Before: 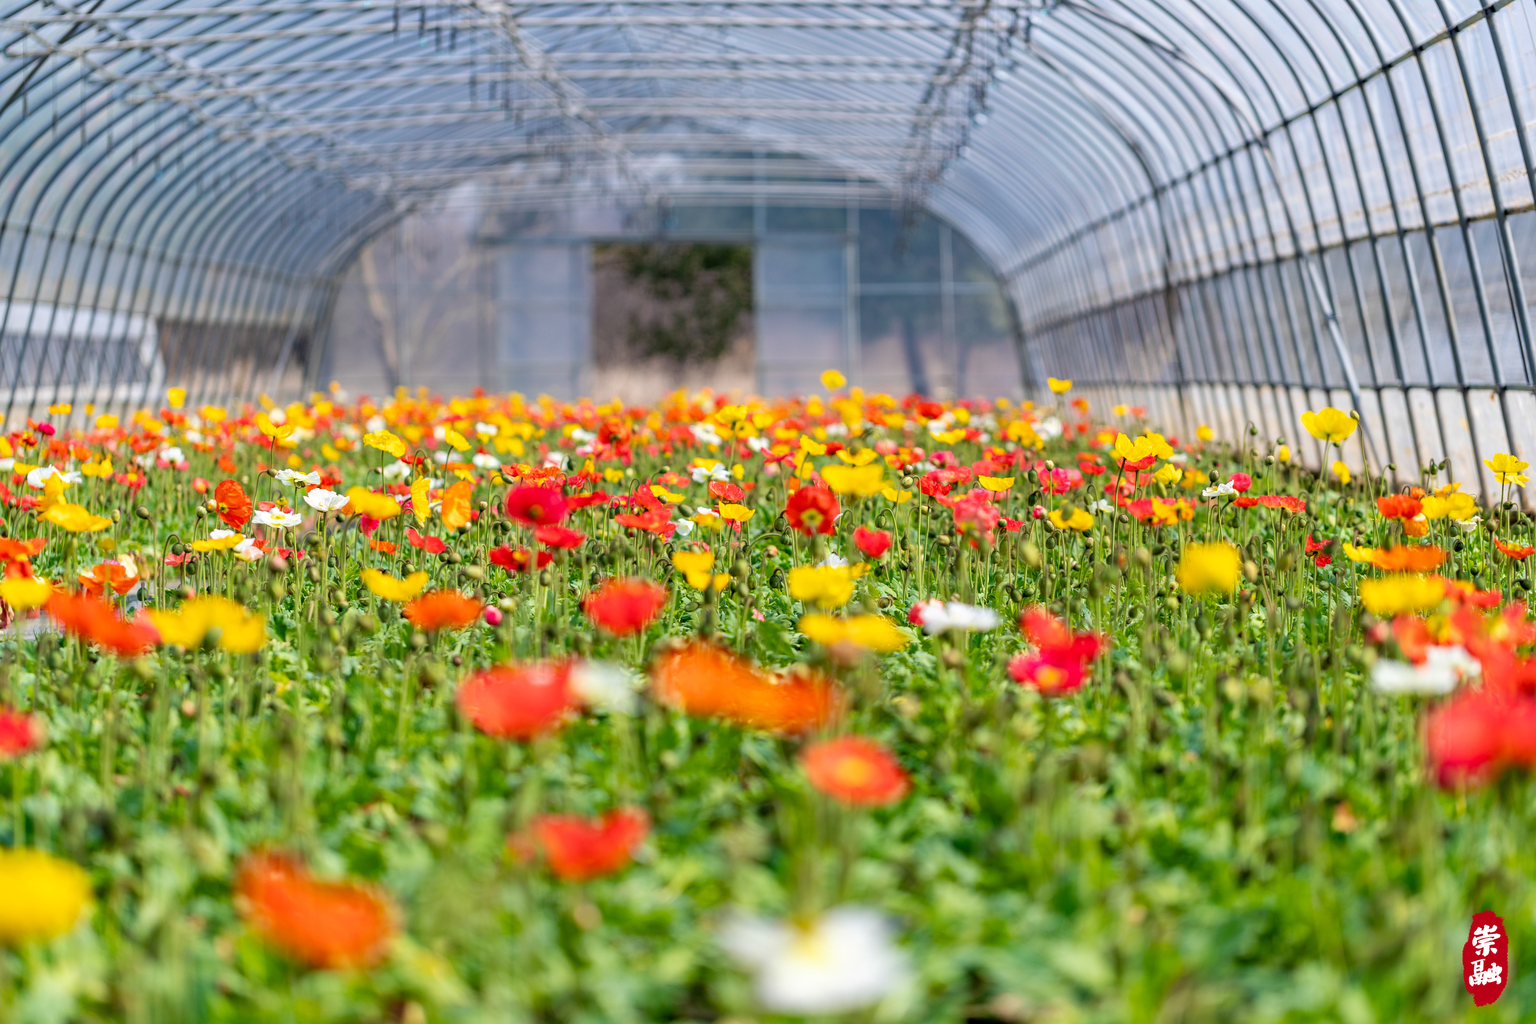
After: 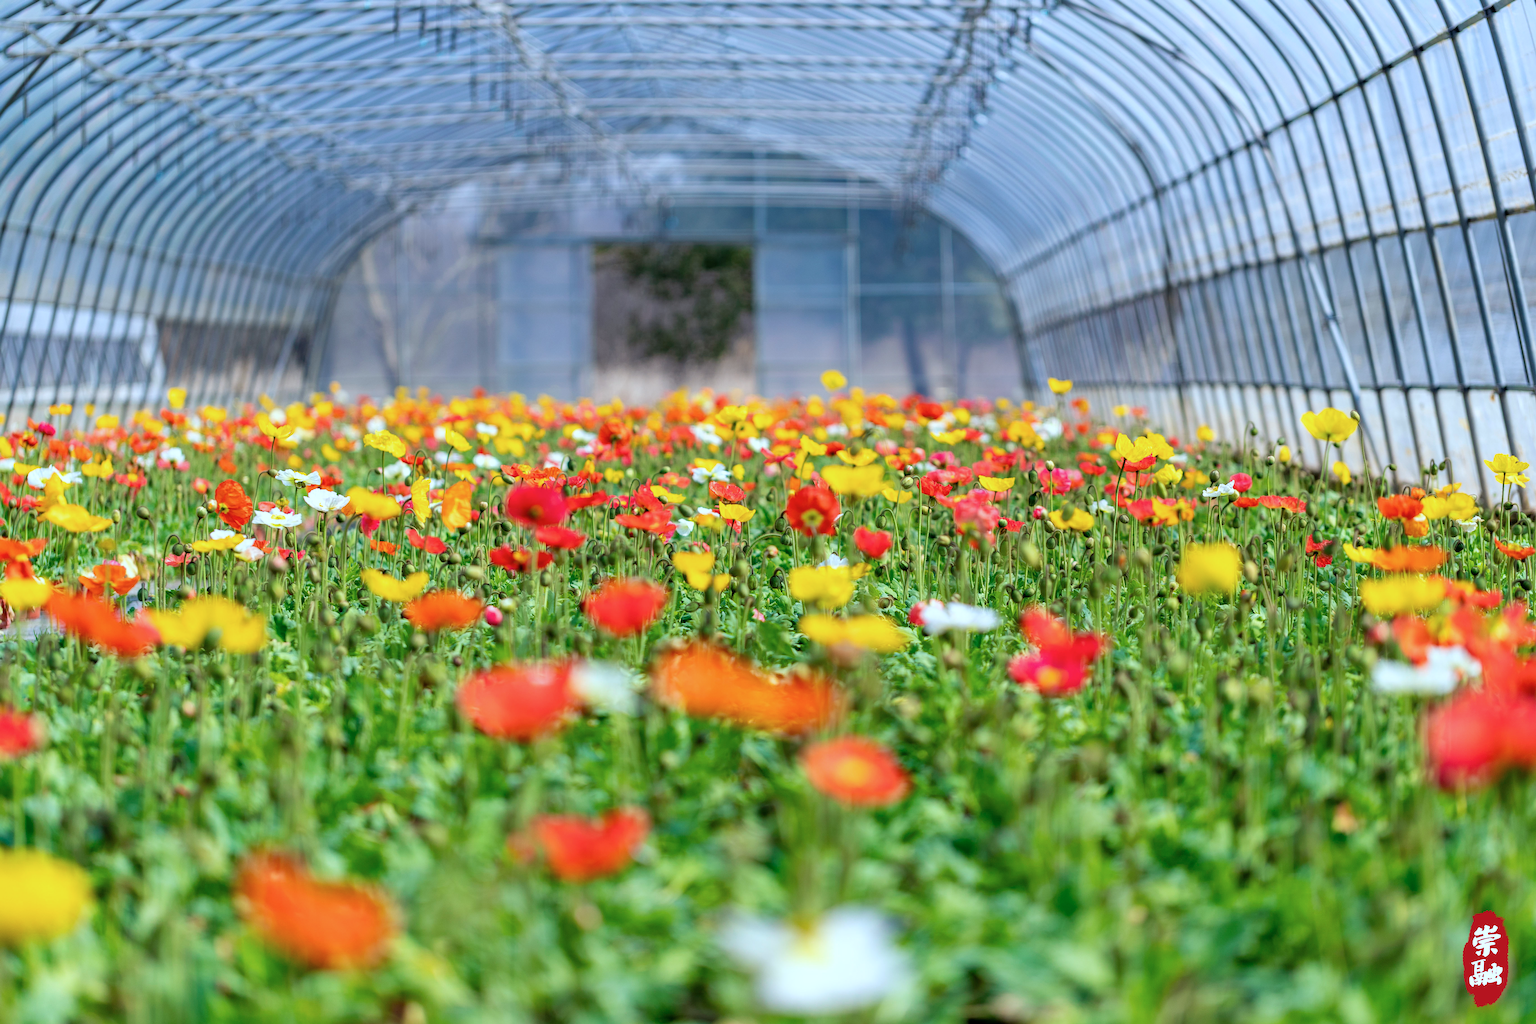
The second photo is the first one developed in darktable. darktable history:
color calibration: illuminant F (fluorescent), F source F9 (Cool White Deluxe 4150 K) – high CRI, x 0.375, y 0.373, temperature 4155.45 K
